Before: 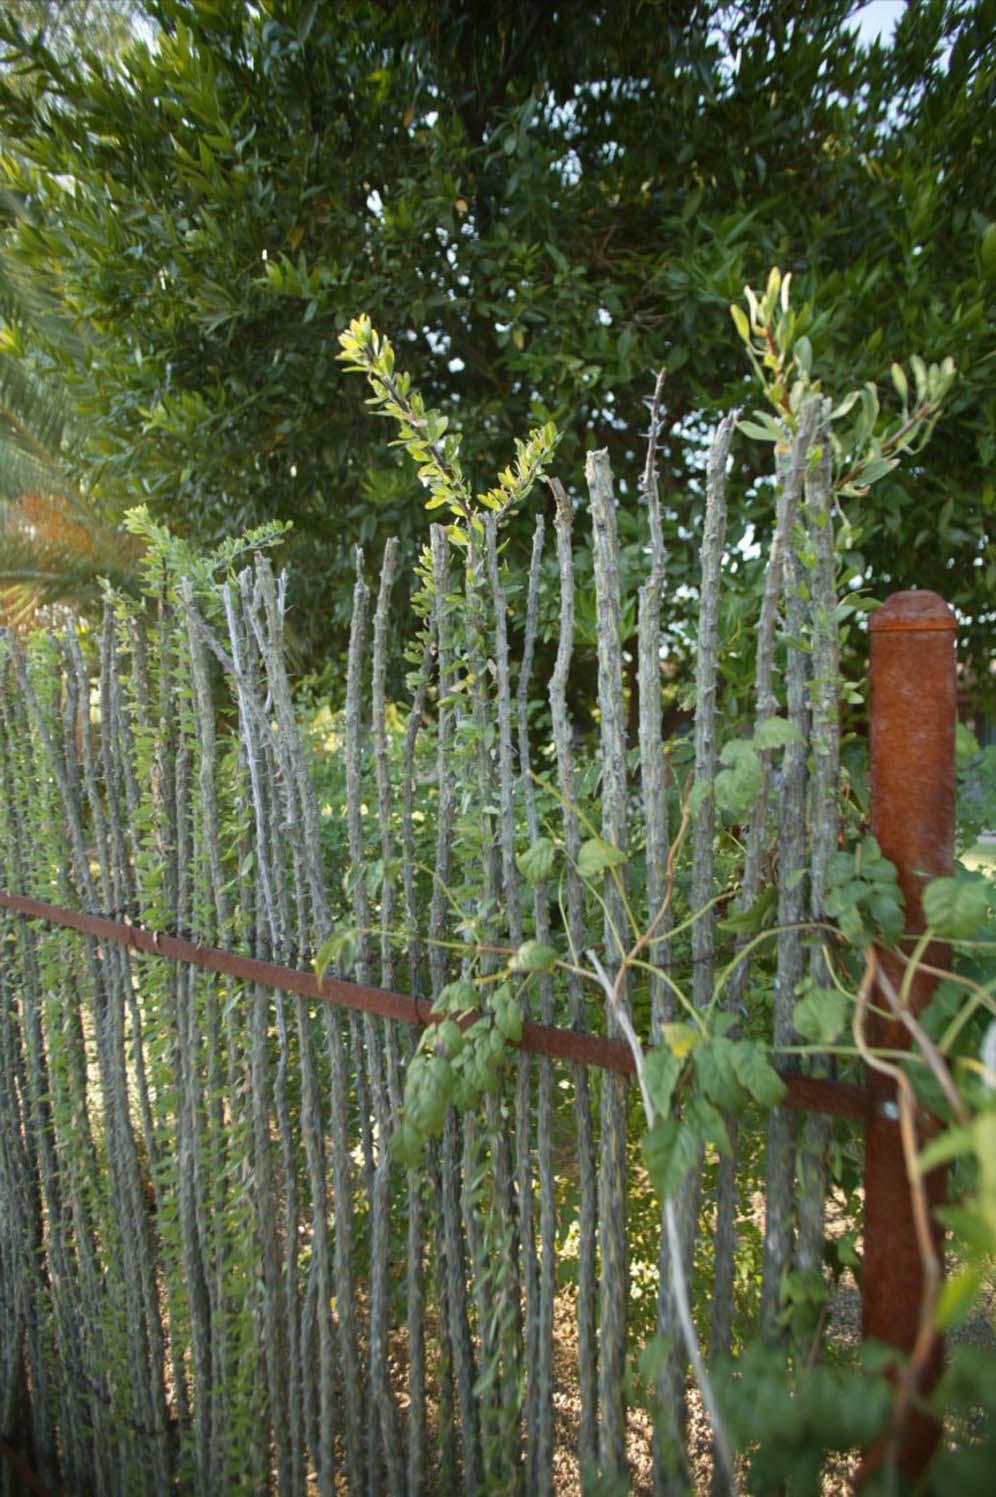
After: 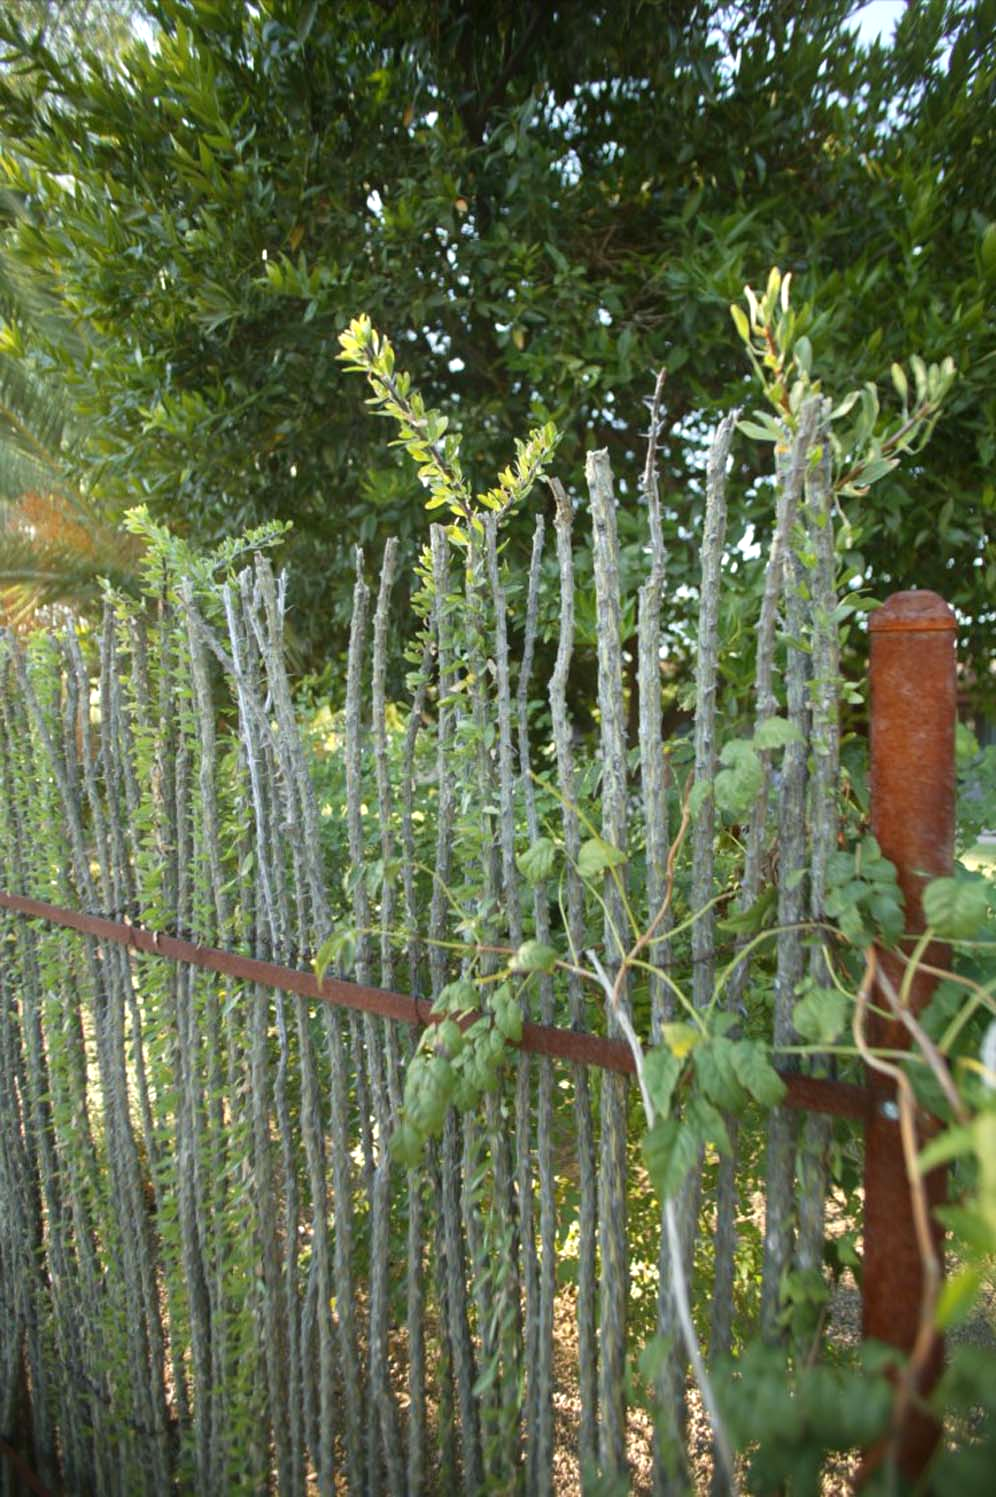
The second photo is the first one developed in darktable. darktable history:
bloom: size 15%, threshold 97%, strength 7%
exposure: exposure 0.3 EV, compensate highlight preservation false
